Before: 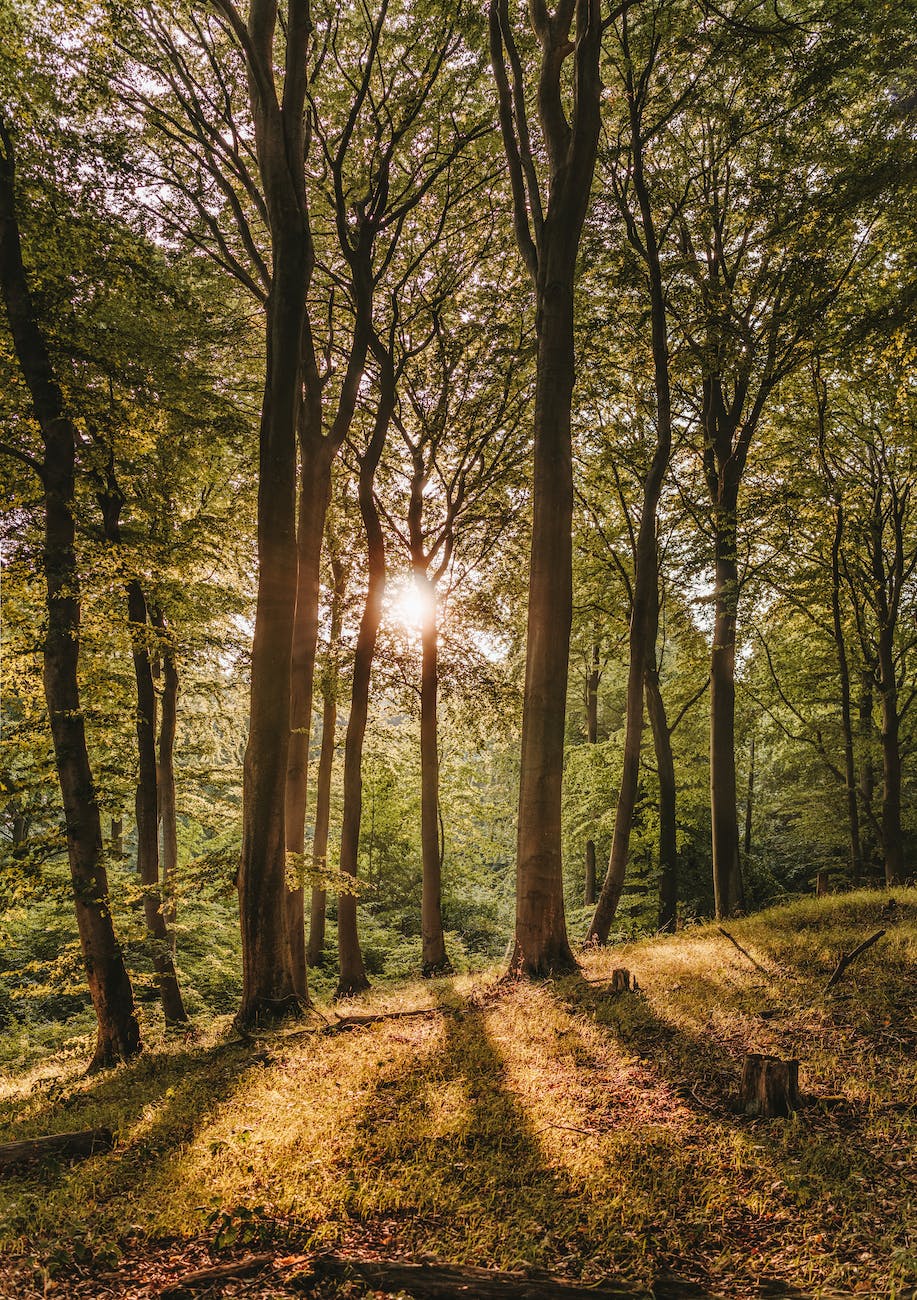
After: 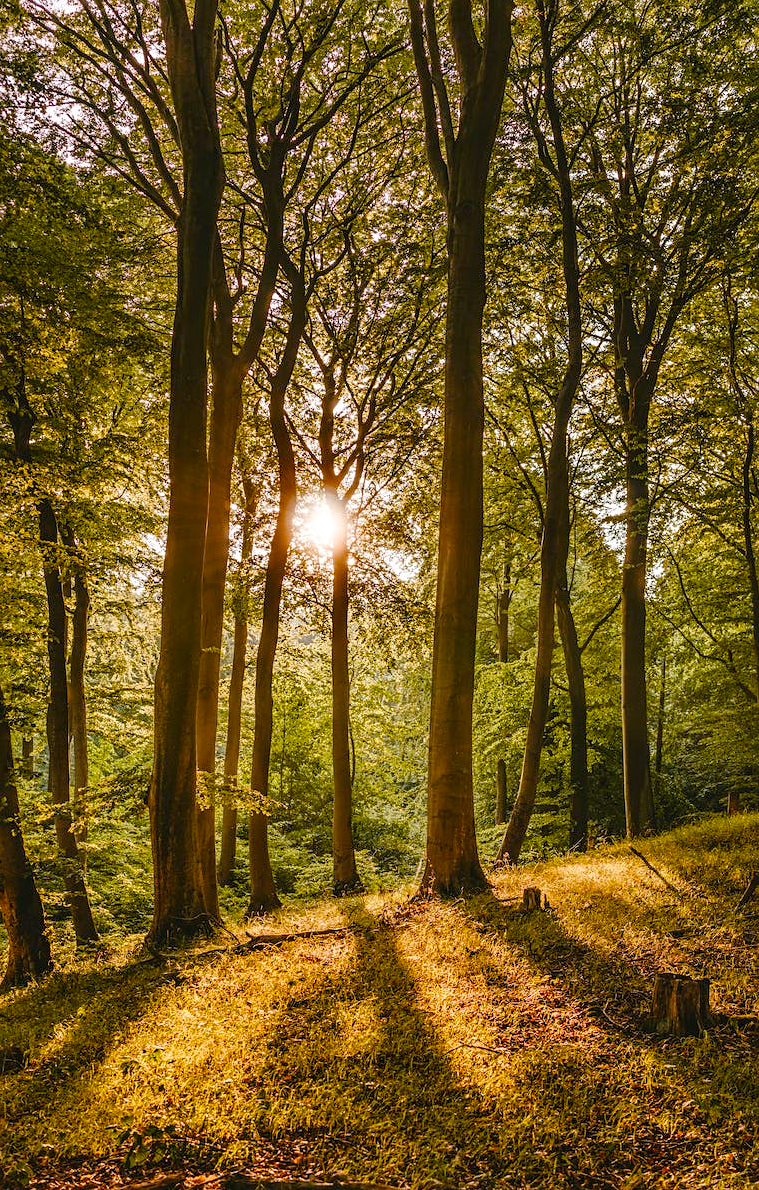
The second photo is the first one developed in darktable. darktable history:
contrast brightness saturation: saturation -0.05
crop: left 9.807%, top 6.259%, right 7.334%, bottom 2.177%
sharpen: amount 0.2
color balance rgb: perceptual saturation grading › global saturation 45%, perceptual saturation grading › highlights -25%, perceptual saturation grading › shadows 50%, perceptual brilliance grading › global brilliance 3%, global vibrance 3%
